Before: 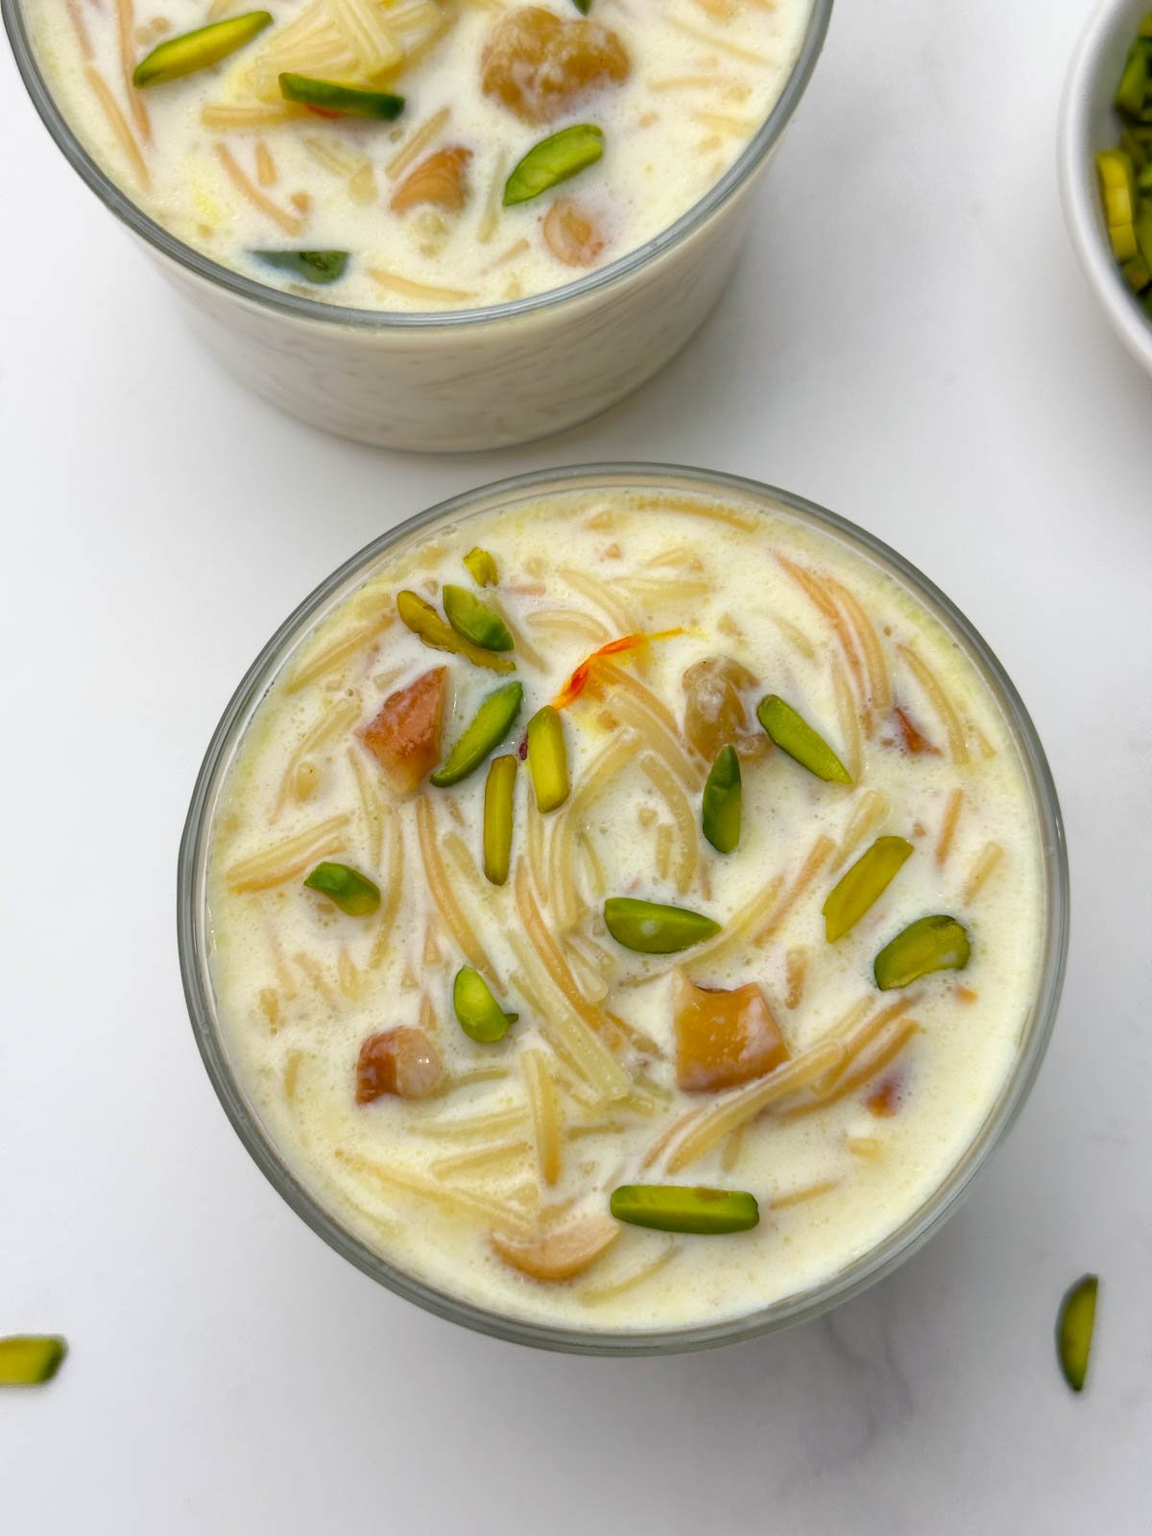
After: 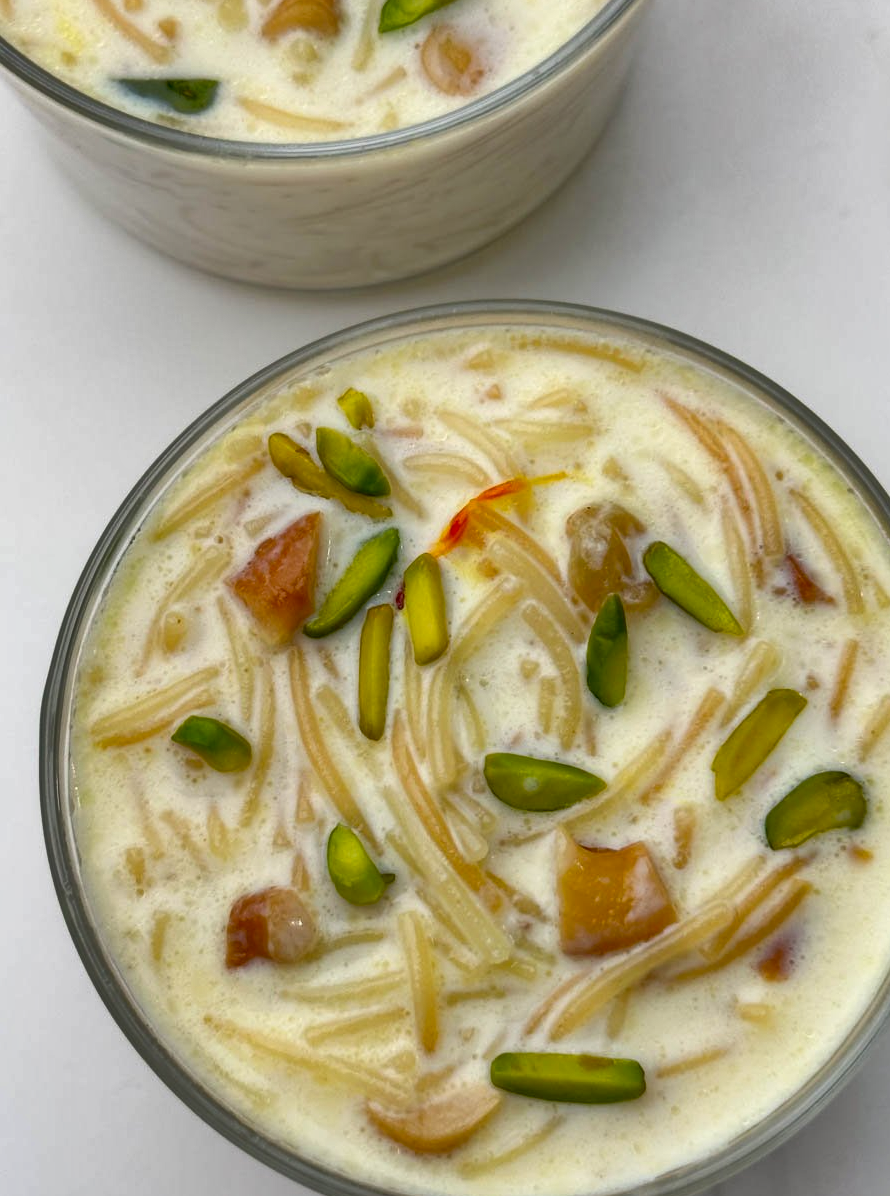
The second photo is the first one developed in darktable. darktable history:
crop and rotate: left 12.093%, top 11.427%, right 13.723%, bottom 13.81%
shadows and highlights: soften with gaussian
contrast brightness saturation: contrast 0.007, saturation -0.068
local contrast: detail 110%
exposure: black level correction 0.013, compensate highlight preservation false
